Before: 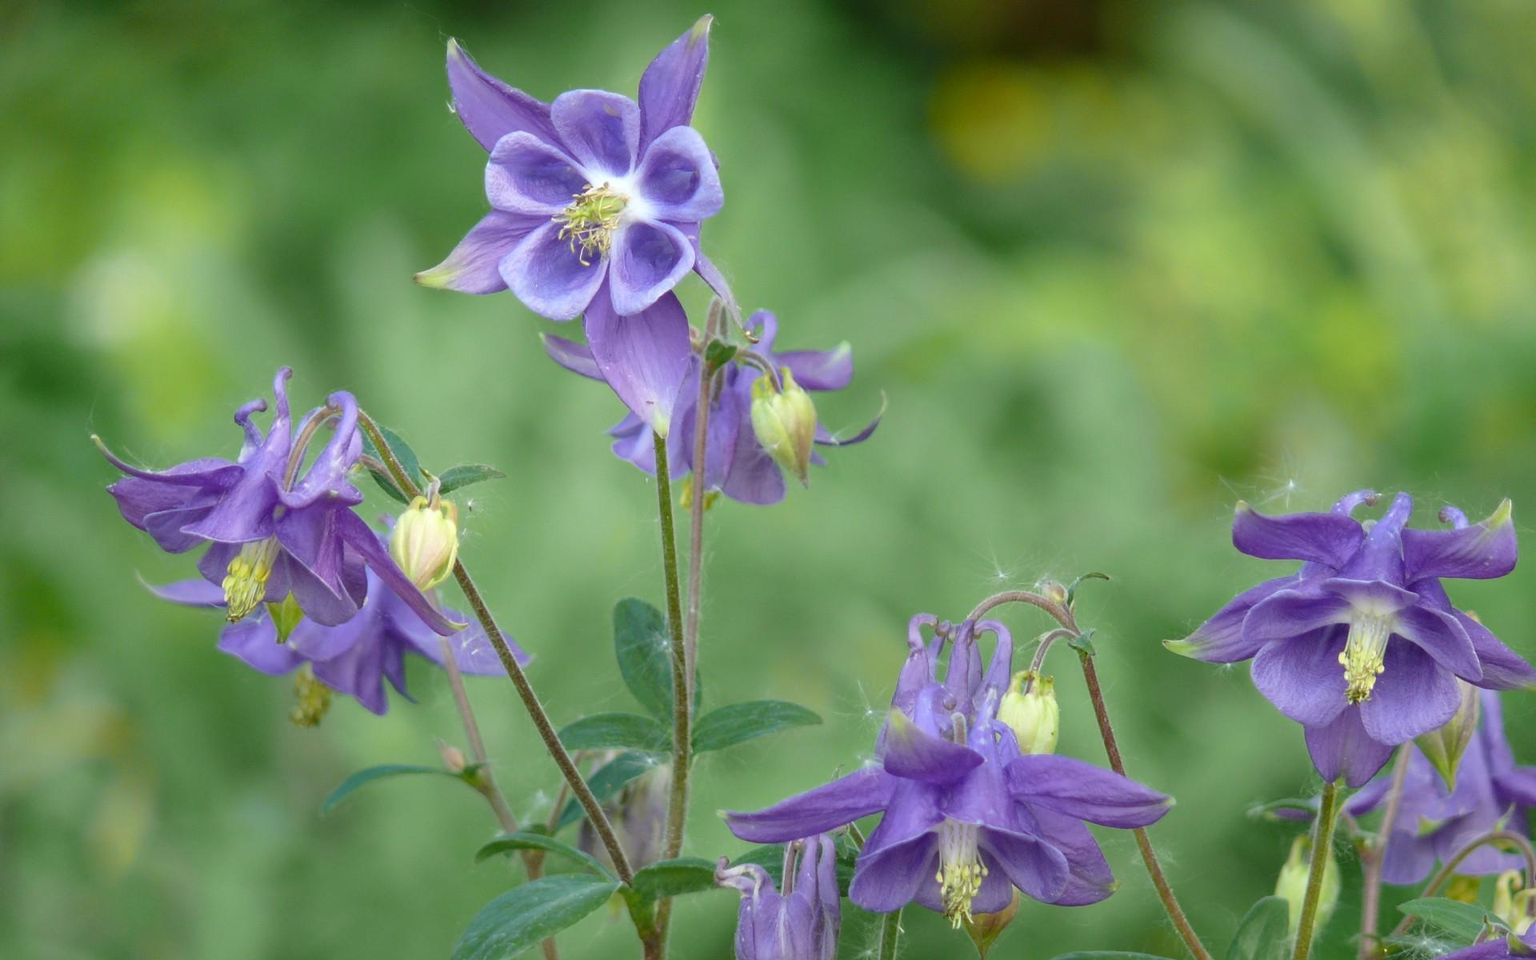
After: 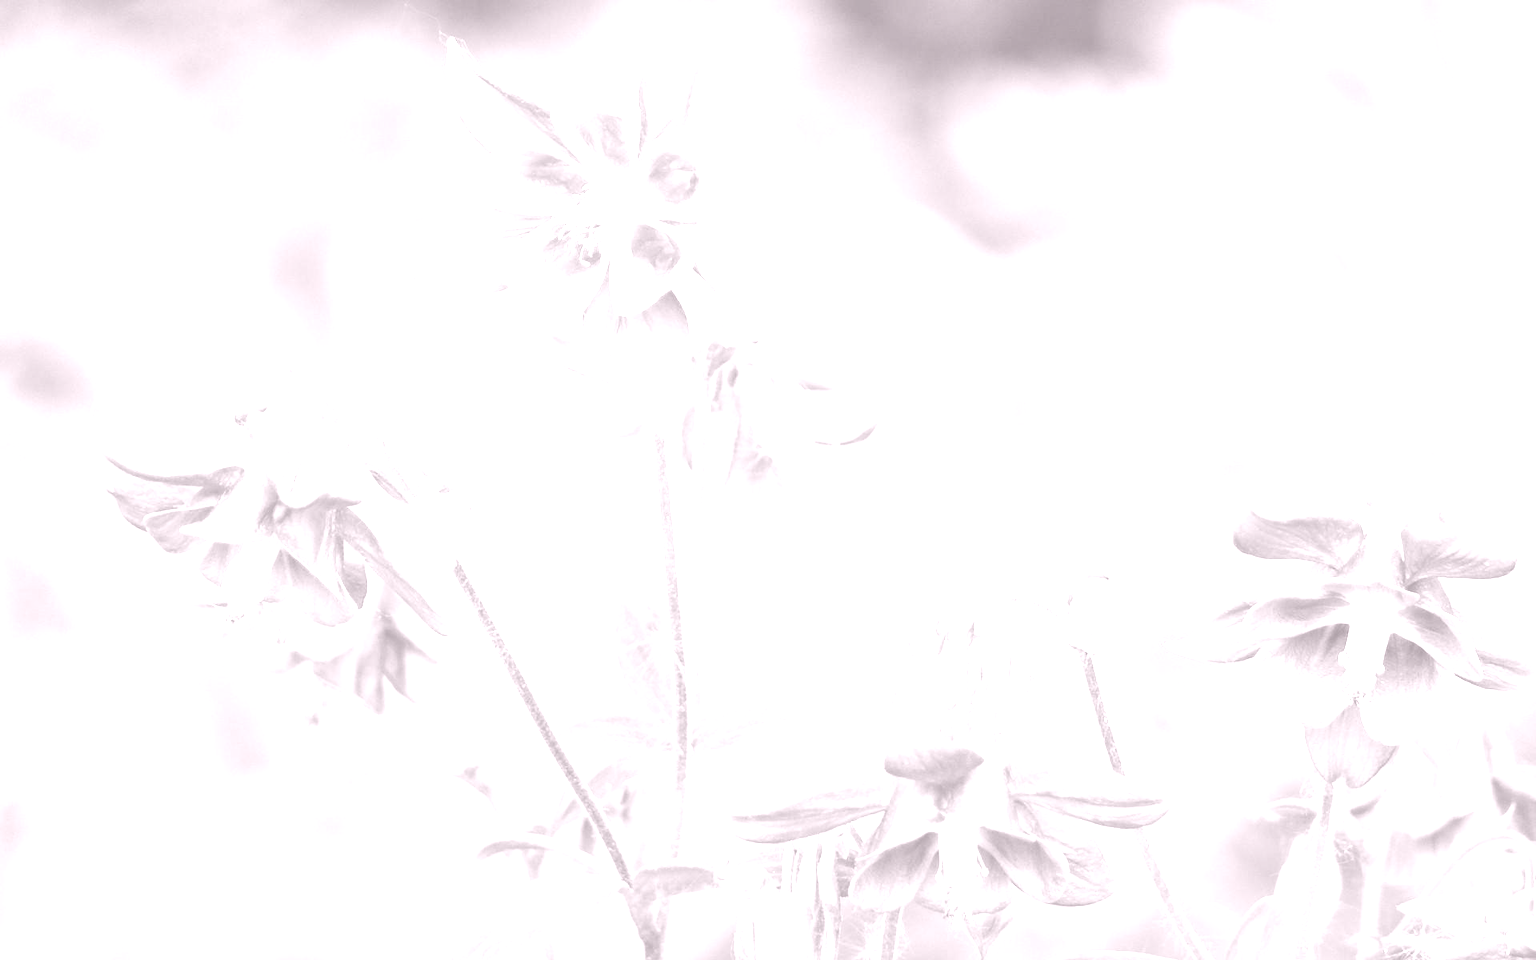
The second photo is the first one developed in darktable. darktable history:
colorize: hue 25.2°, saturation 83%, source mix 82%, lightness 79%, version 1
exposure: exposure 1 EV, compensate highlight preservation false
